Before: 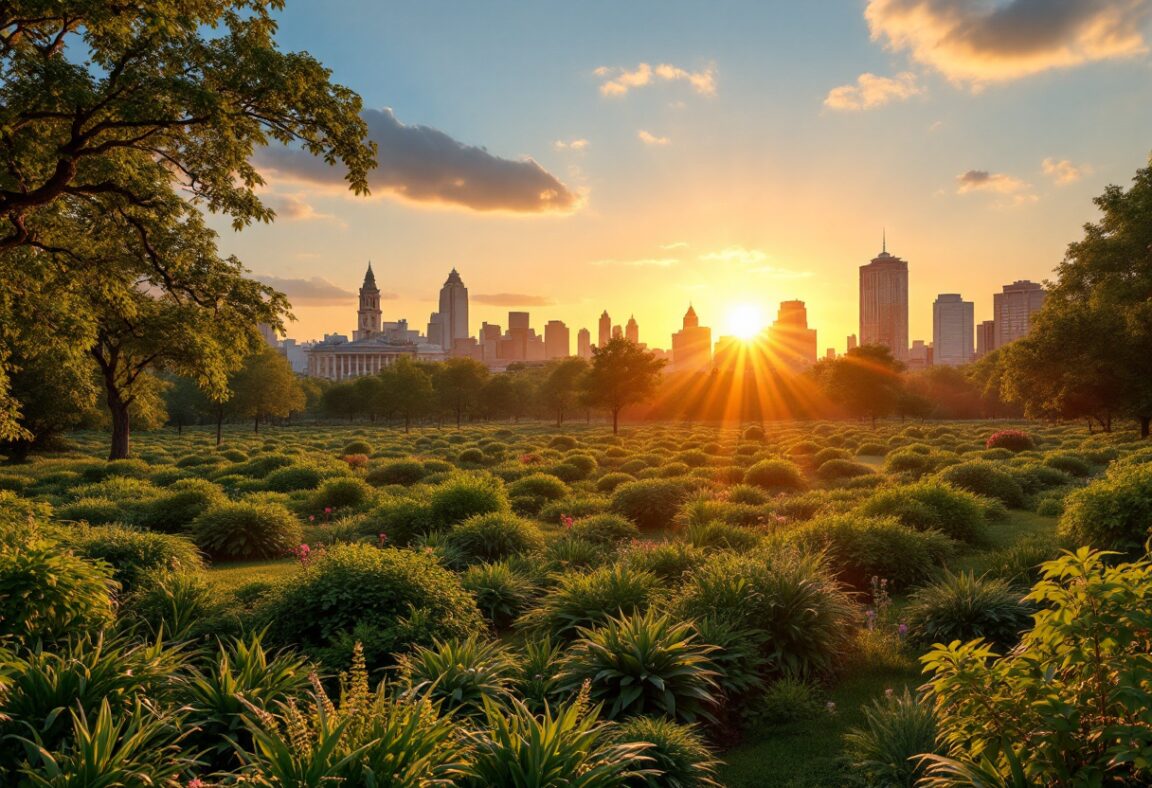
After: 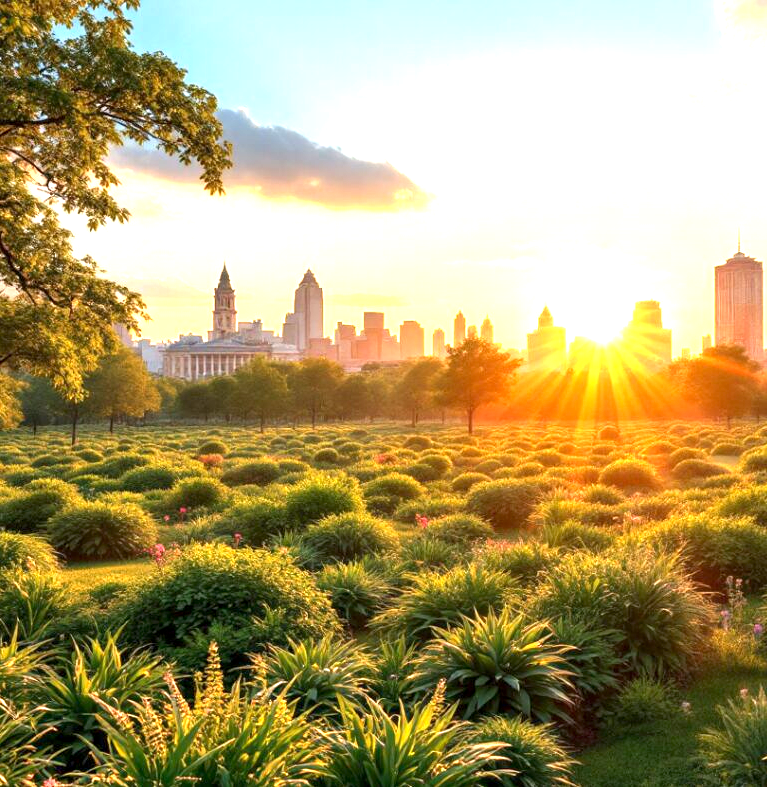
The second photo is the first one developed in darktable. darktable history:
crop and rotate: left 12.673%, right 20.66%
exposure: black level correction 0.001, exposure 1.646 EV, compensate exposure bias true, compensate highlight preservation false
